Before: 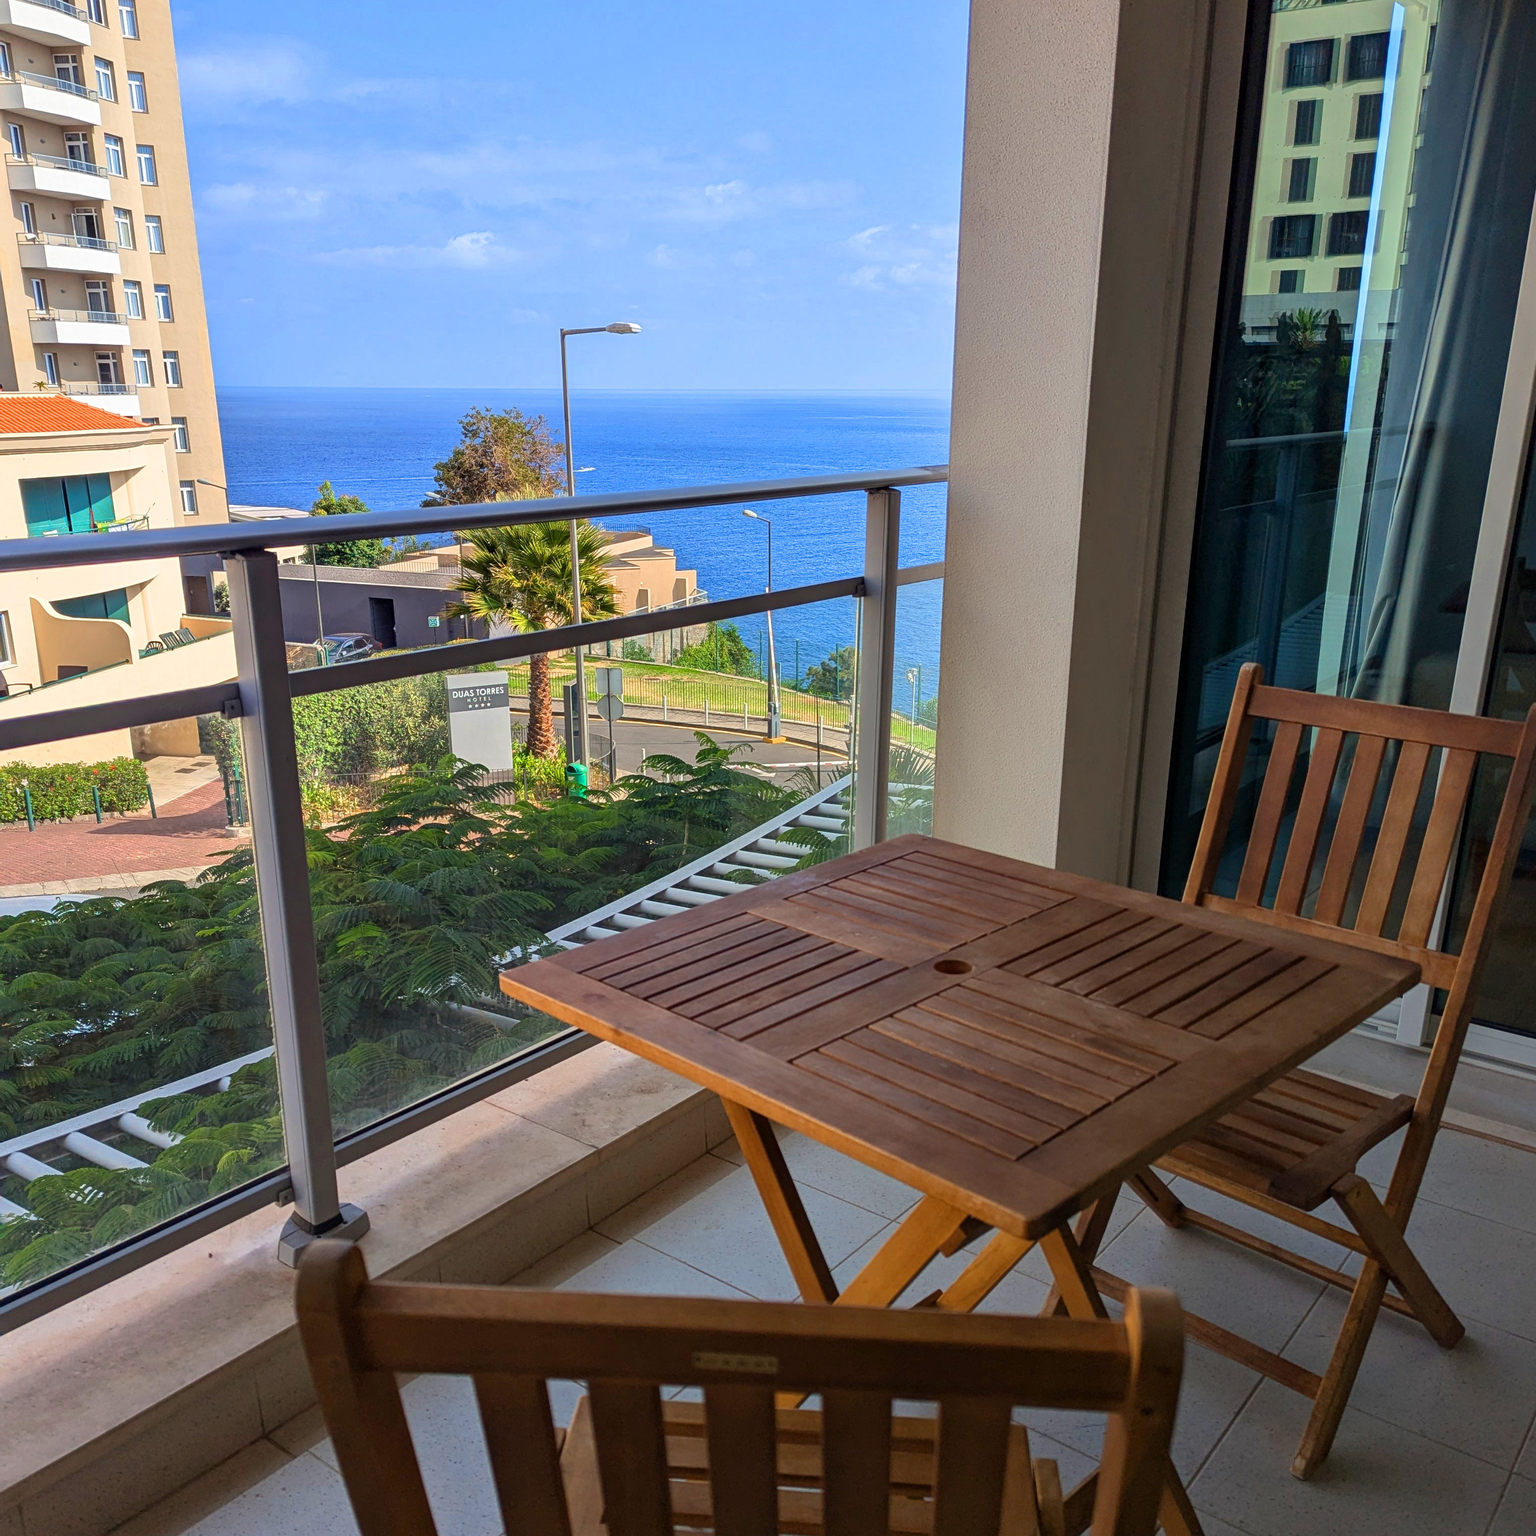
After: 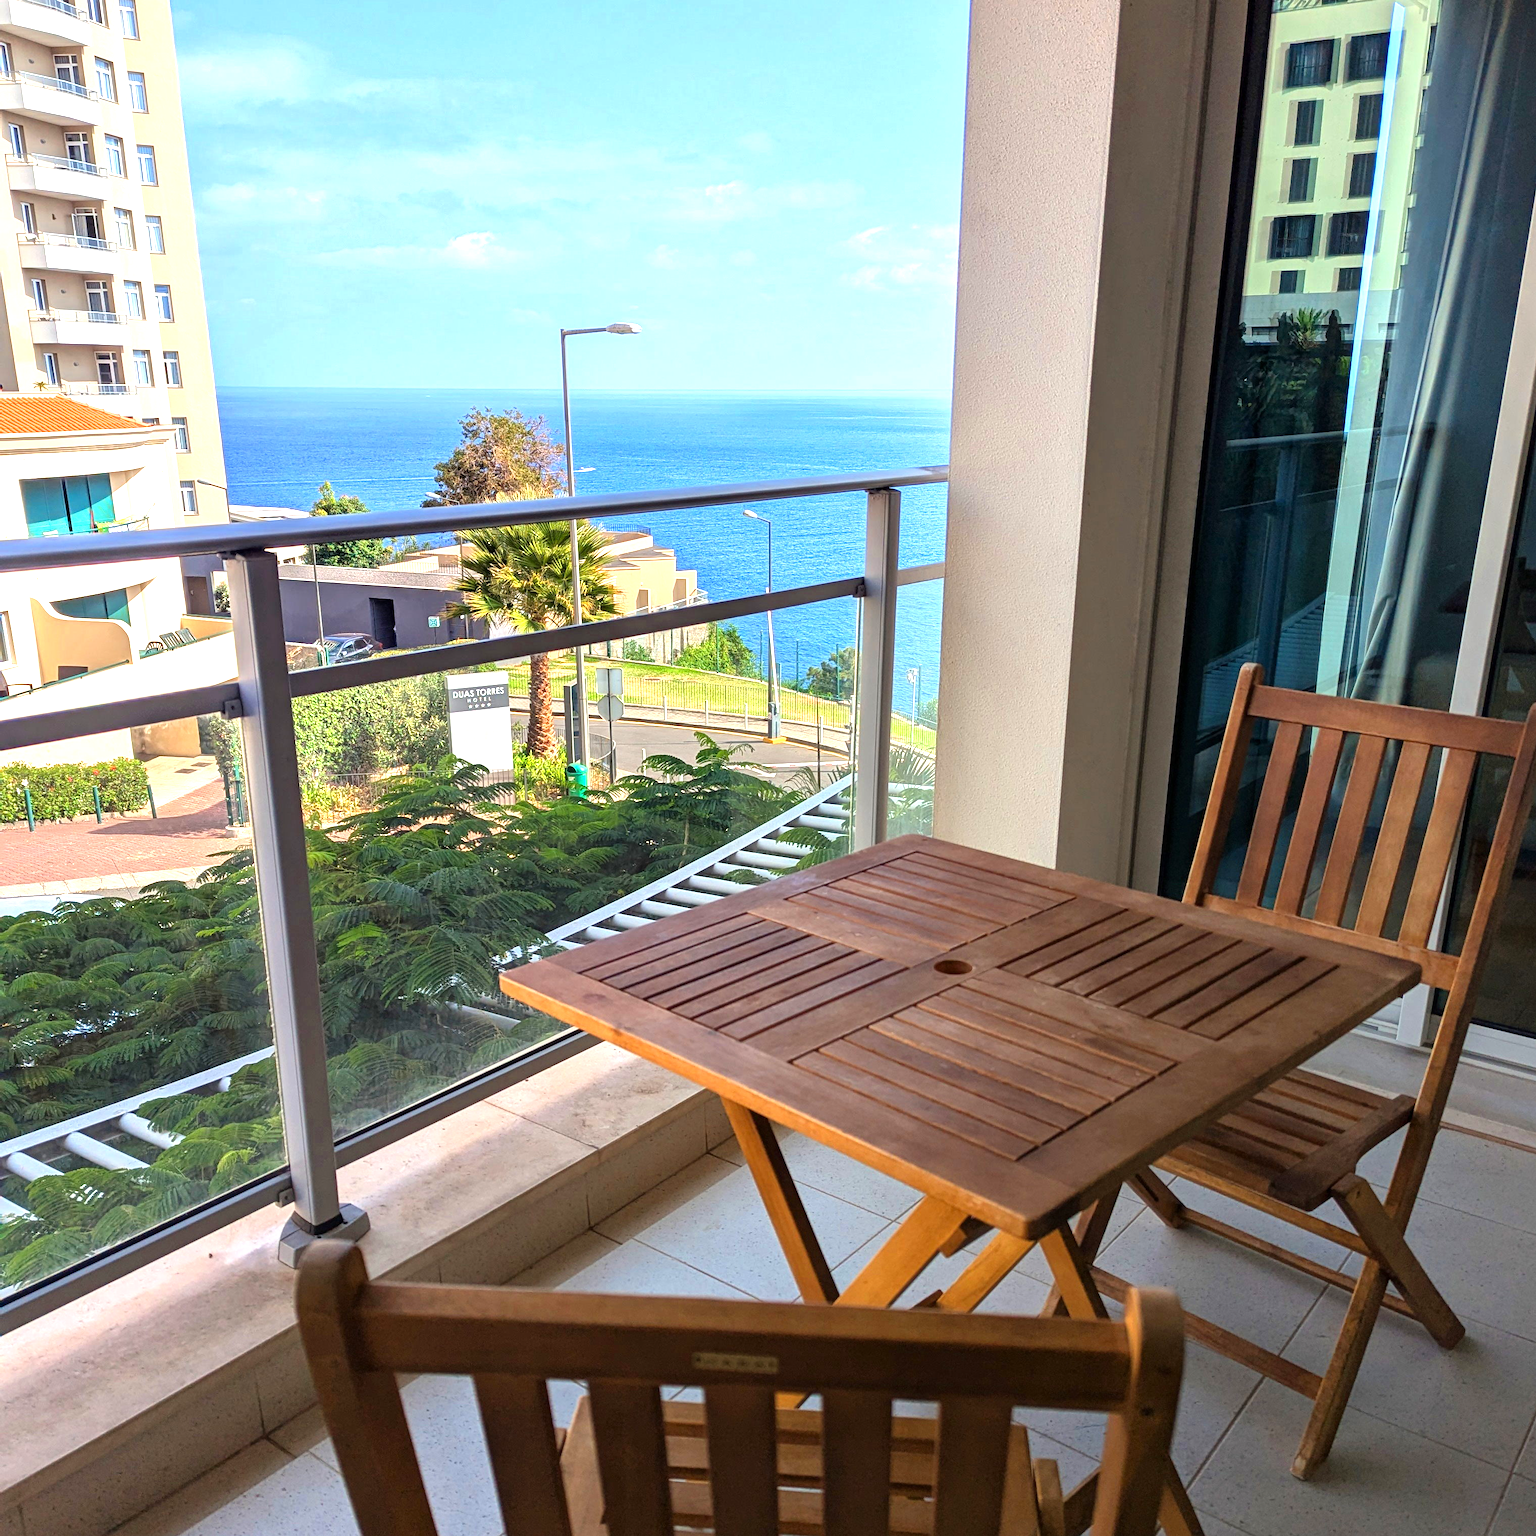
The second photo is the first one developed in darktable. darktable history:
tone equalizer: -8 EV -0.436 EV, -7 EV -0.37 EV, -6 EV -0.35 EV, -5 EV -0.23 EV, -3 EV 0.241 EV, -2 EV 0.343 EV, -1 EV 0.381 EV, +0 EV 0.398 EV
exposure: exposure 0.568 EV, compensate highlight preservation false
